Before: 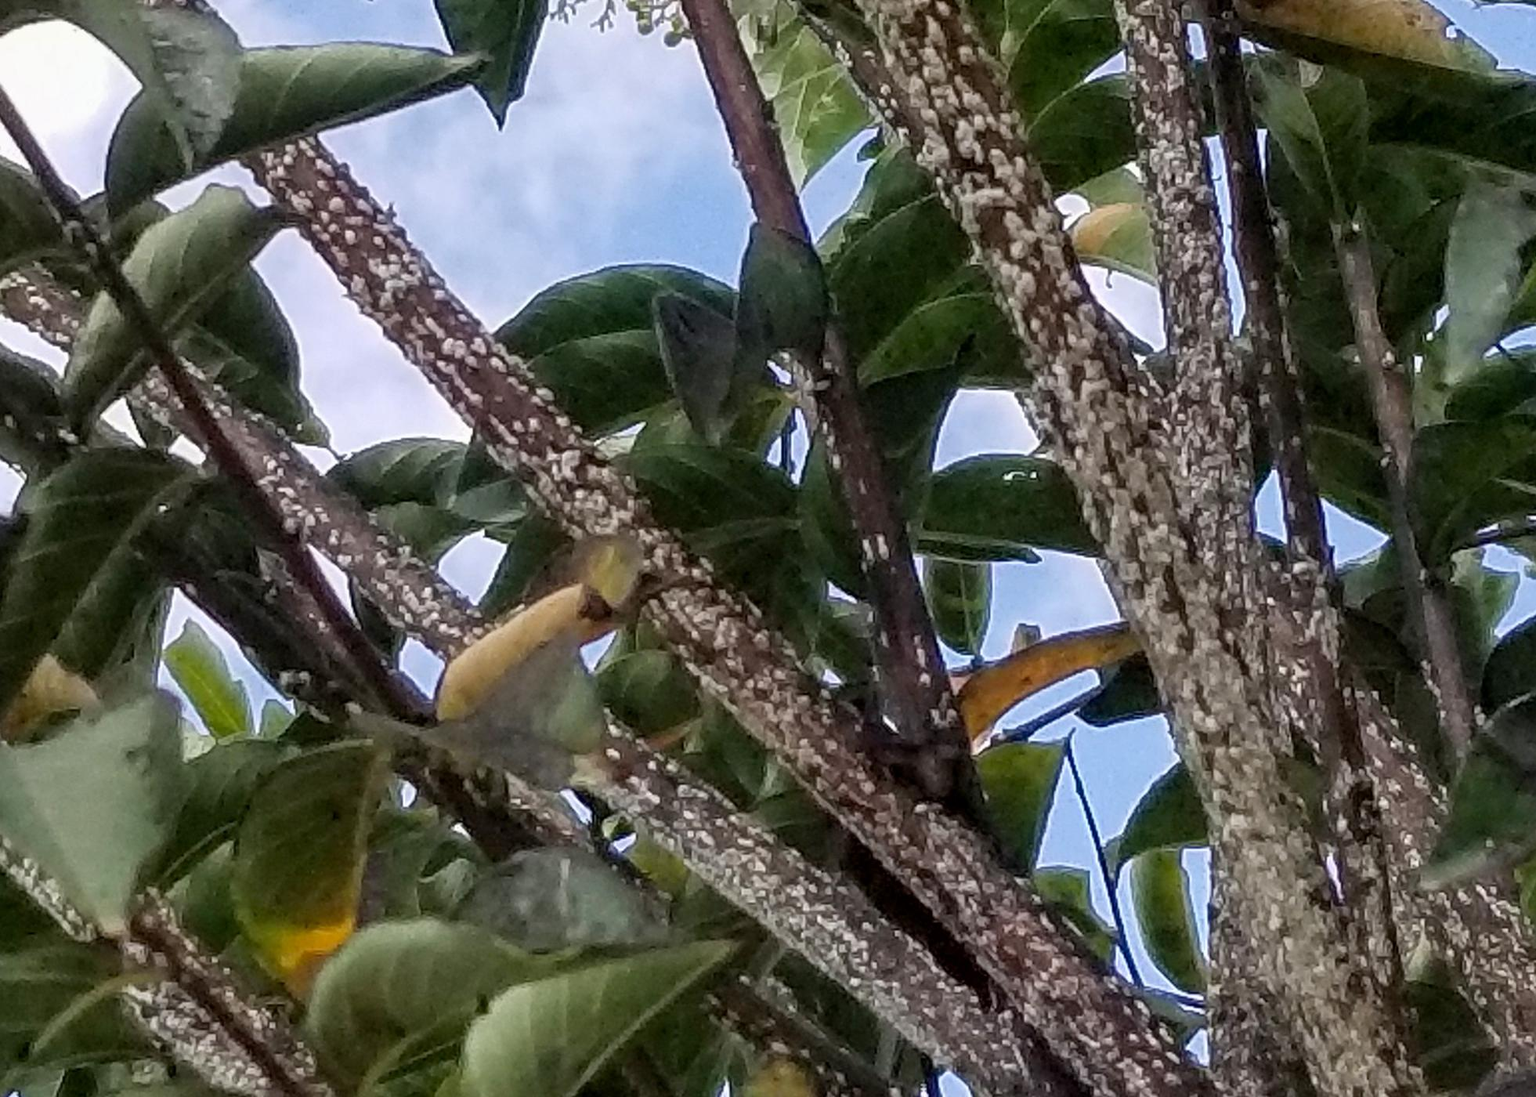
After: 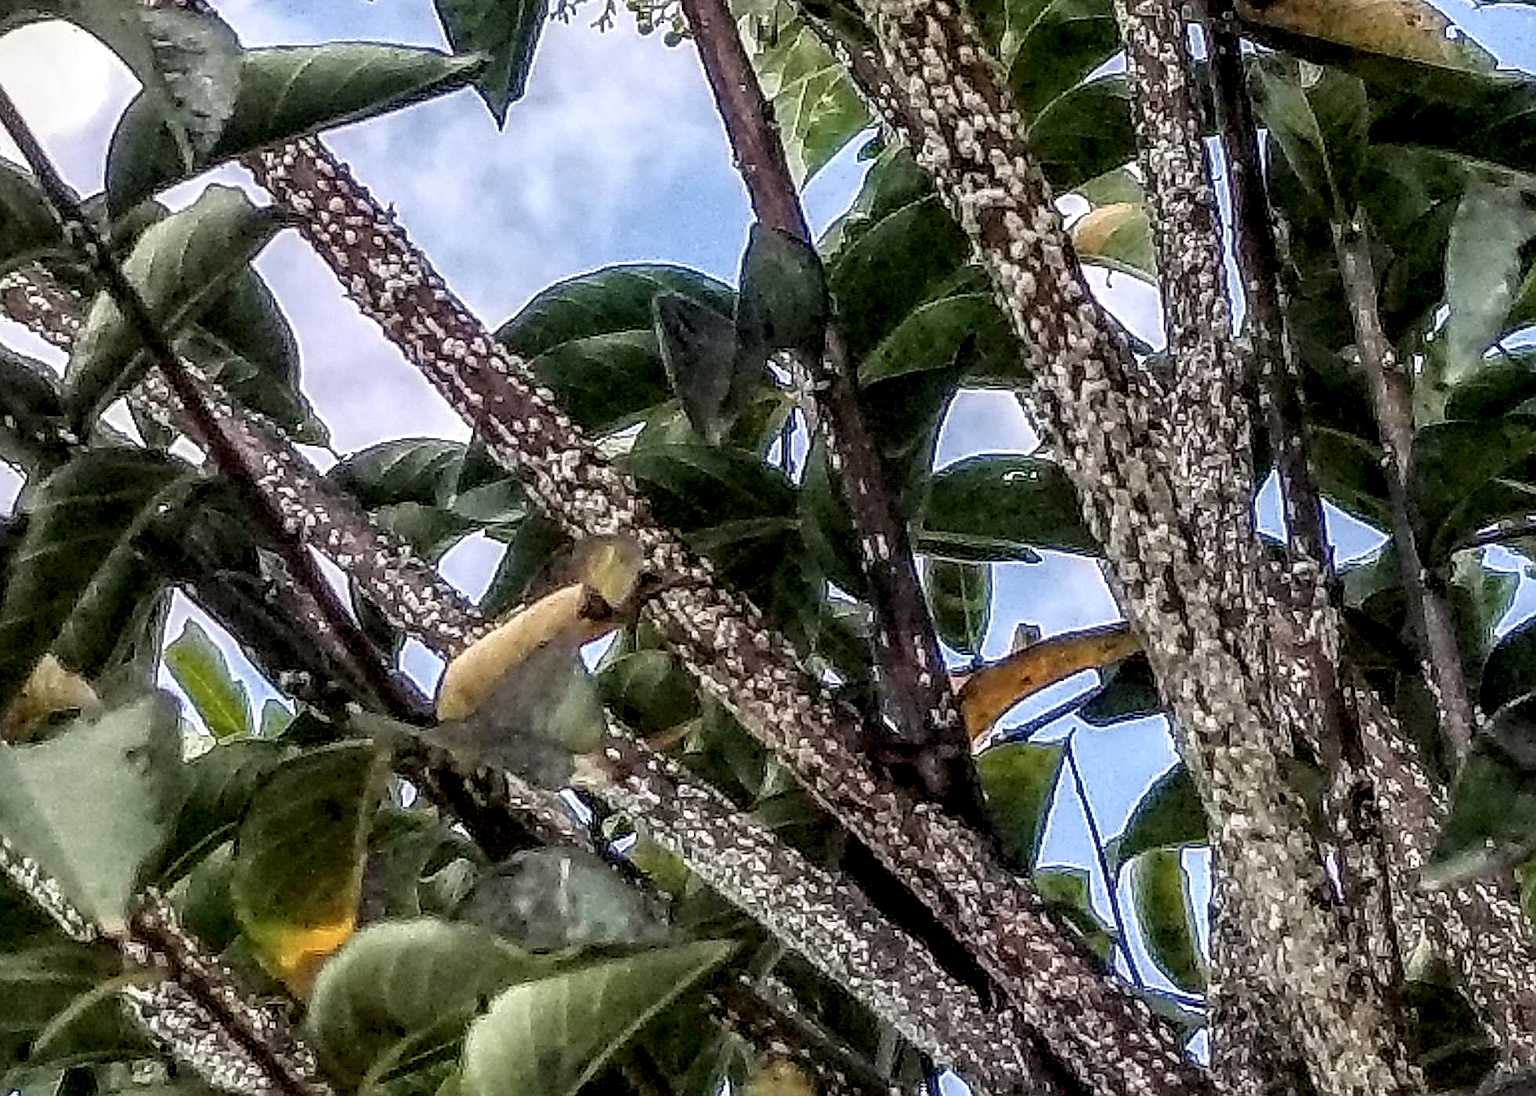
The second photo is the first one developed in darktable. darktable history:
local contrast: highlights 0%, shadows 0%, detail 182%
exposure: compensate highlight preservation false
sharpen: radius 1.4, amount 1.25, threshold 0.7
